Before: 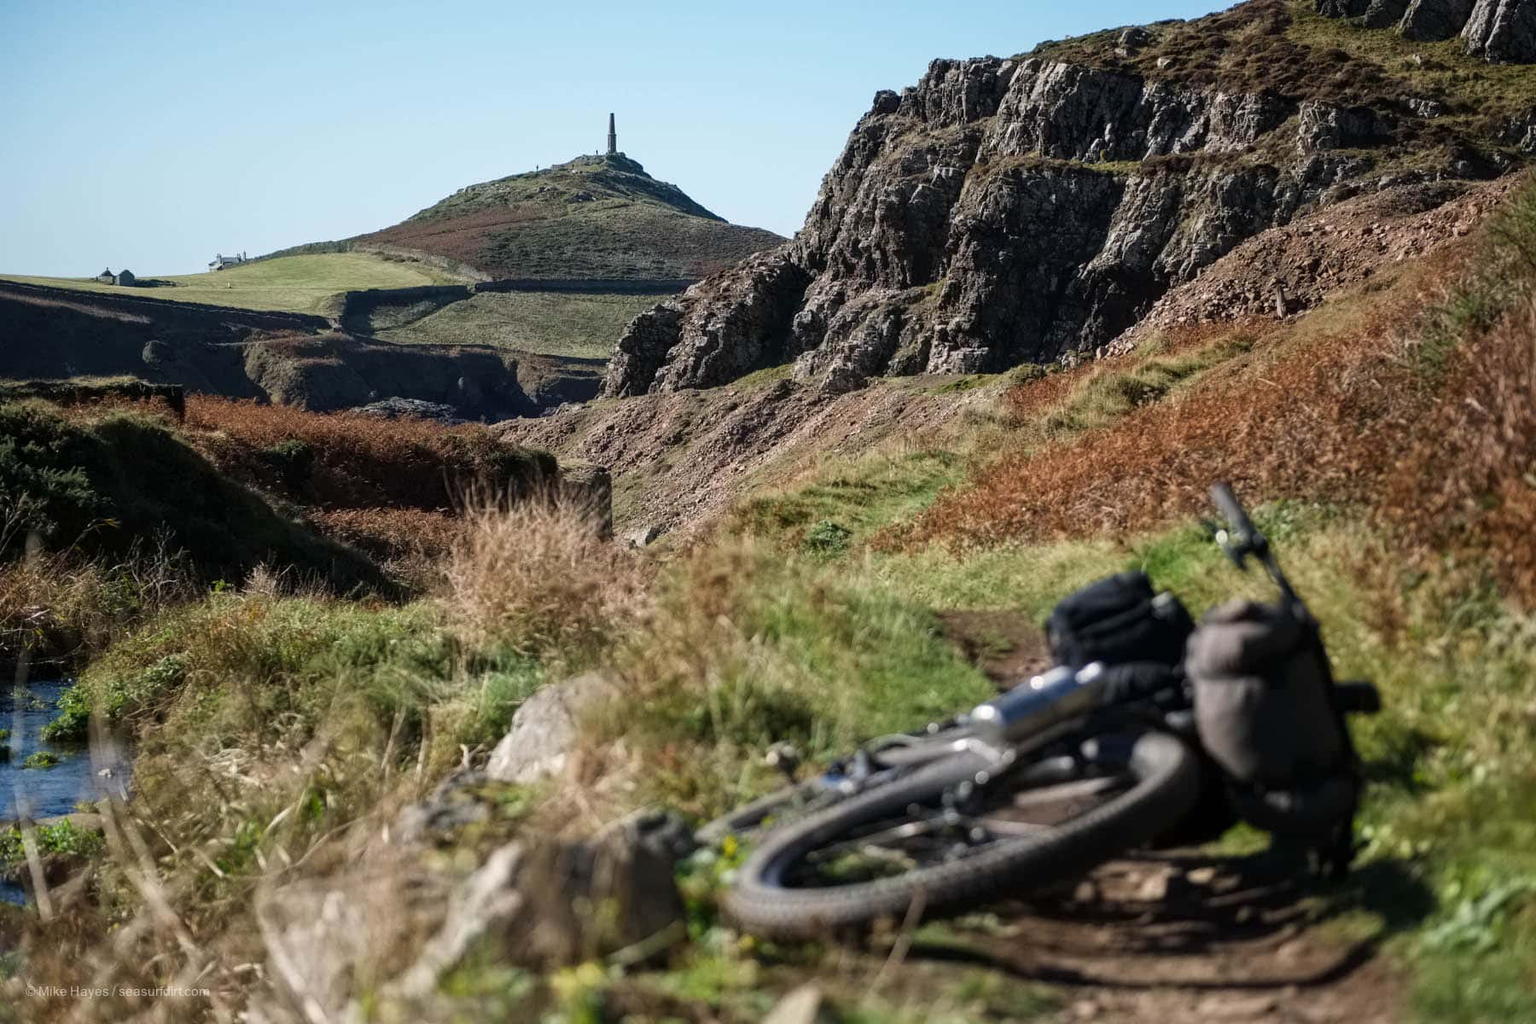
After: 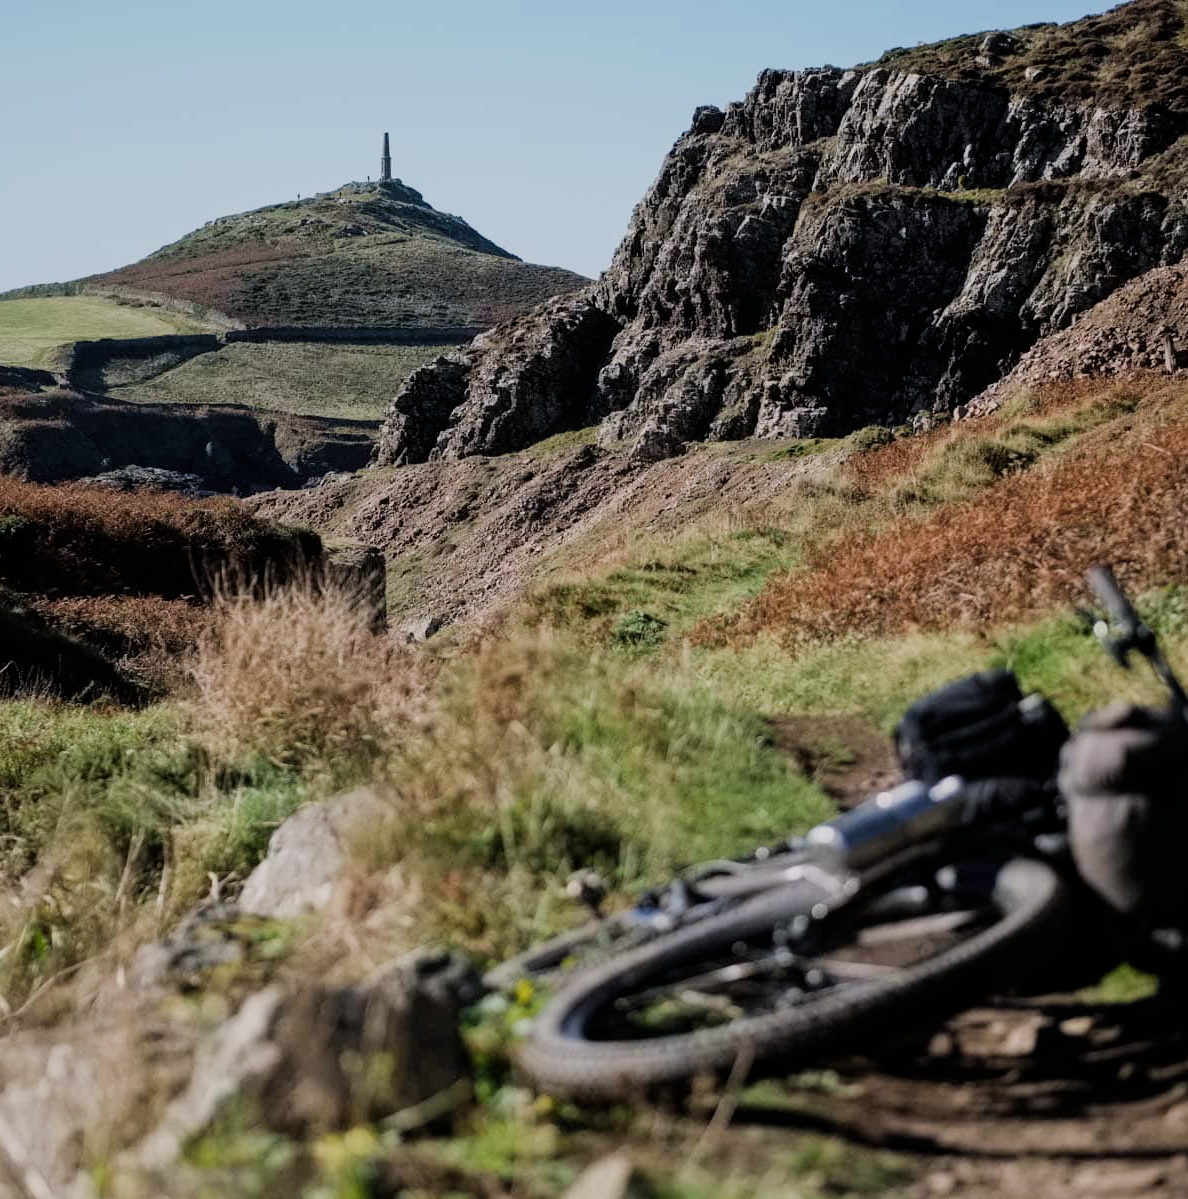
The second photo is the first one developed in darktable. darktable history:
crop and rotate: left 18.442%, right 15.508%
filmic rgb: black relative exposure -7.65 EV, white relative exposure 4.56 EV, hardness 3.61, contrast 1.05
white balance: red 1.004, blue 1.024
